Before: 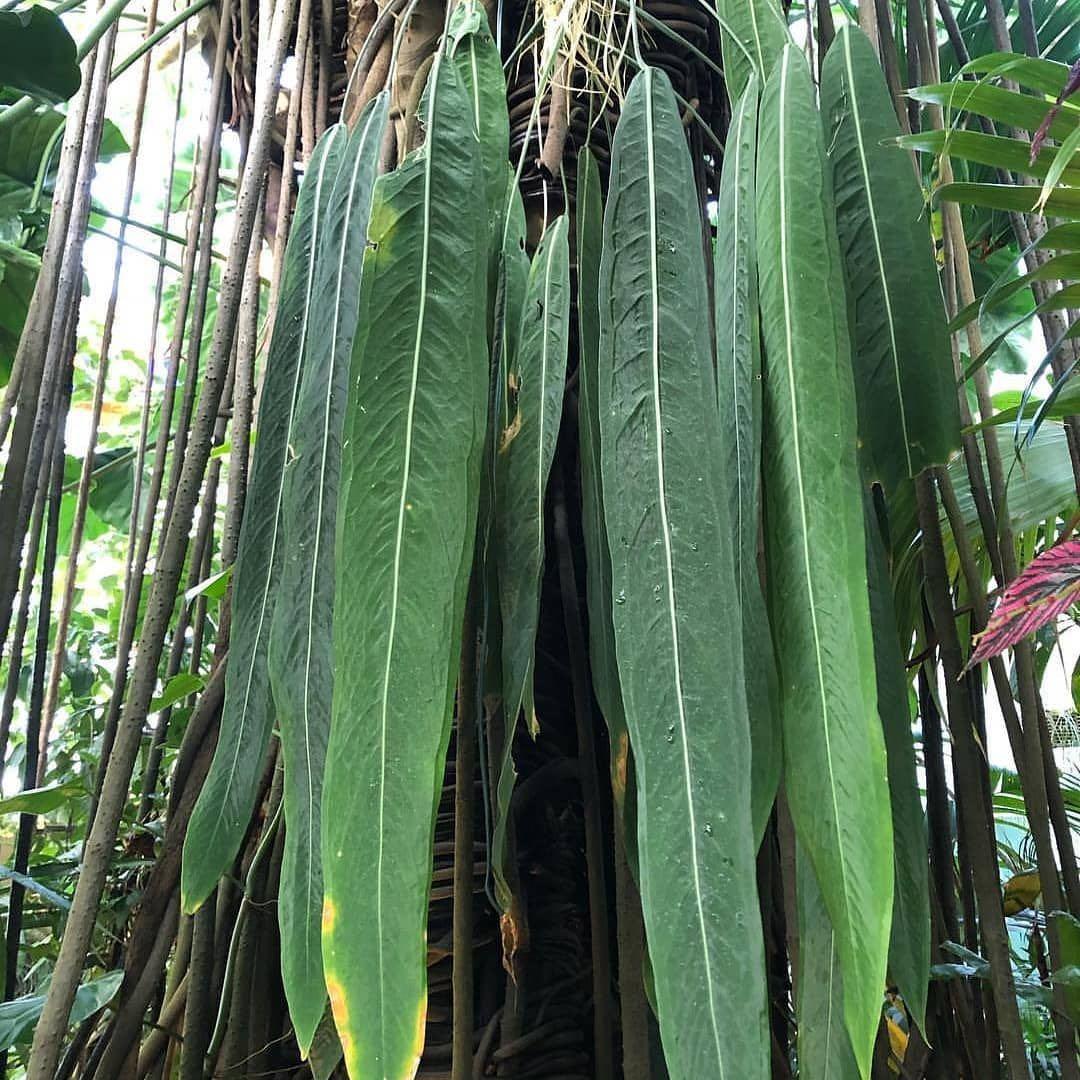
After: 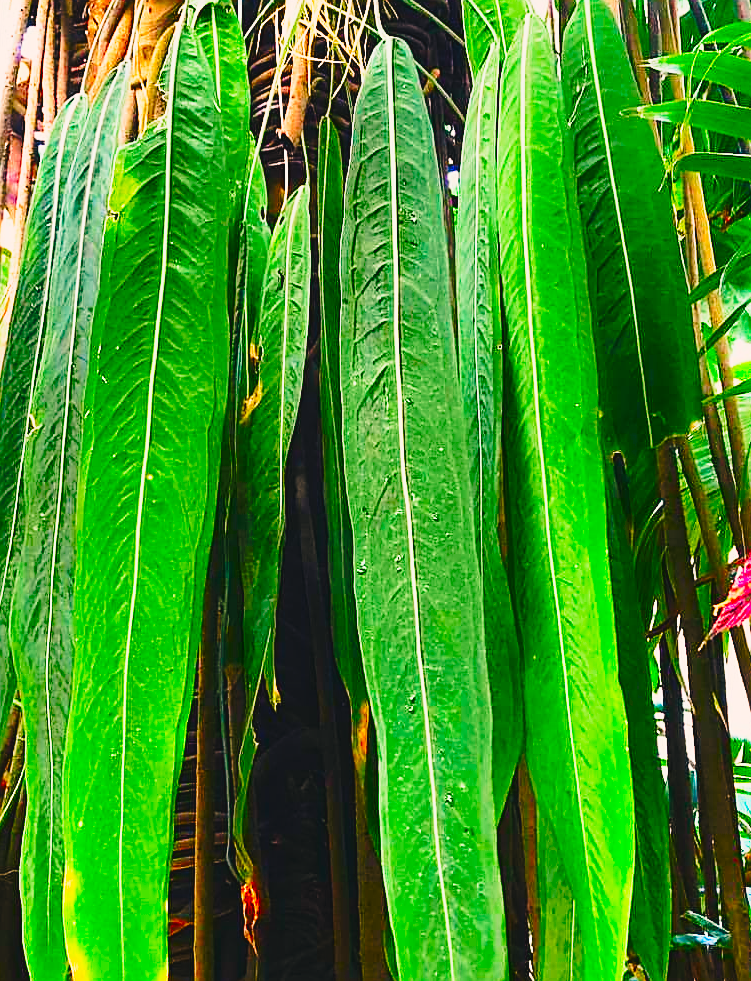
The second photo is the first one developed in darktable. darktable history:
tone equalizer: -8 EV -0.417 EV, -7 EV -0.389 EV, -6 EV -0.333 EV, -5 EV -0.222 EV, -3 EV 0.222 EV, -2 EV 0.333 EV, -1 EV 0.389 EV, +0 EV 0.417 EV, edges refinement/feathering 500, mask exposure compensation -1.57 EV, preserve details no
crop and rotate: left 24.034%, top 2.838%, right 6.406%, bottom 6.299%
color correction: saturation 3
sharpen: on, module defaults
contrast brightness saturation: contrast -0.11
contrast equalizer: octaves 7, y [[0.6 ×6], [0.55 ×6], [0 ×6], [0 ×6], [0 ×6]], mix -0.1
white balance: red 1.127, blue 0.943
base curve: curves: ch0 [(0, 0) (0.036, 0.037) (0.121, 0.228) (0.46, 0.76) (0.859, 0.983) (1, 1)], preserve colors none
